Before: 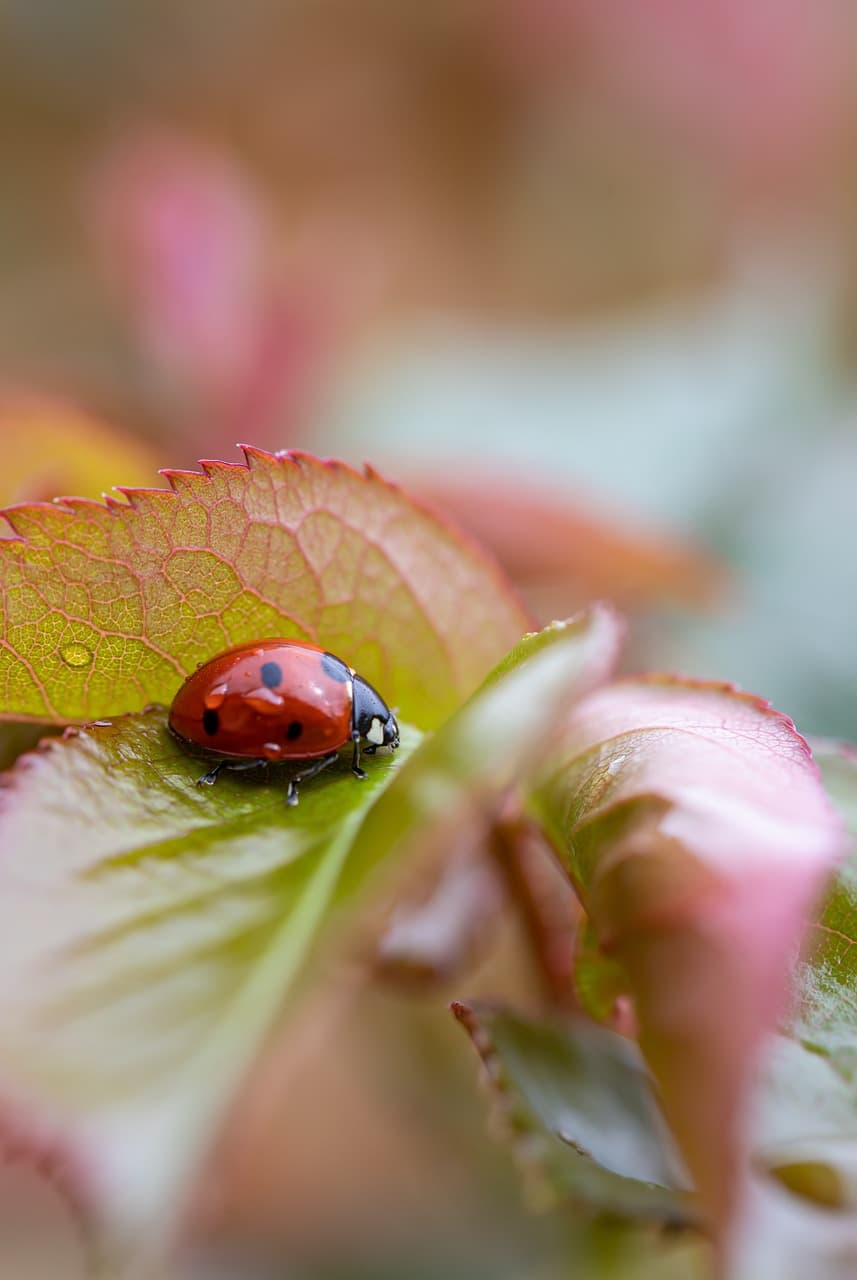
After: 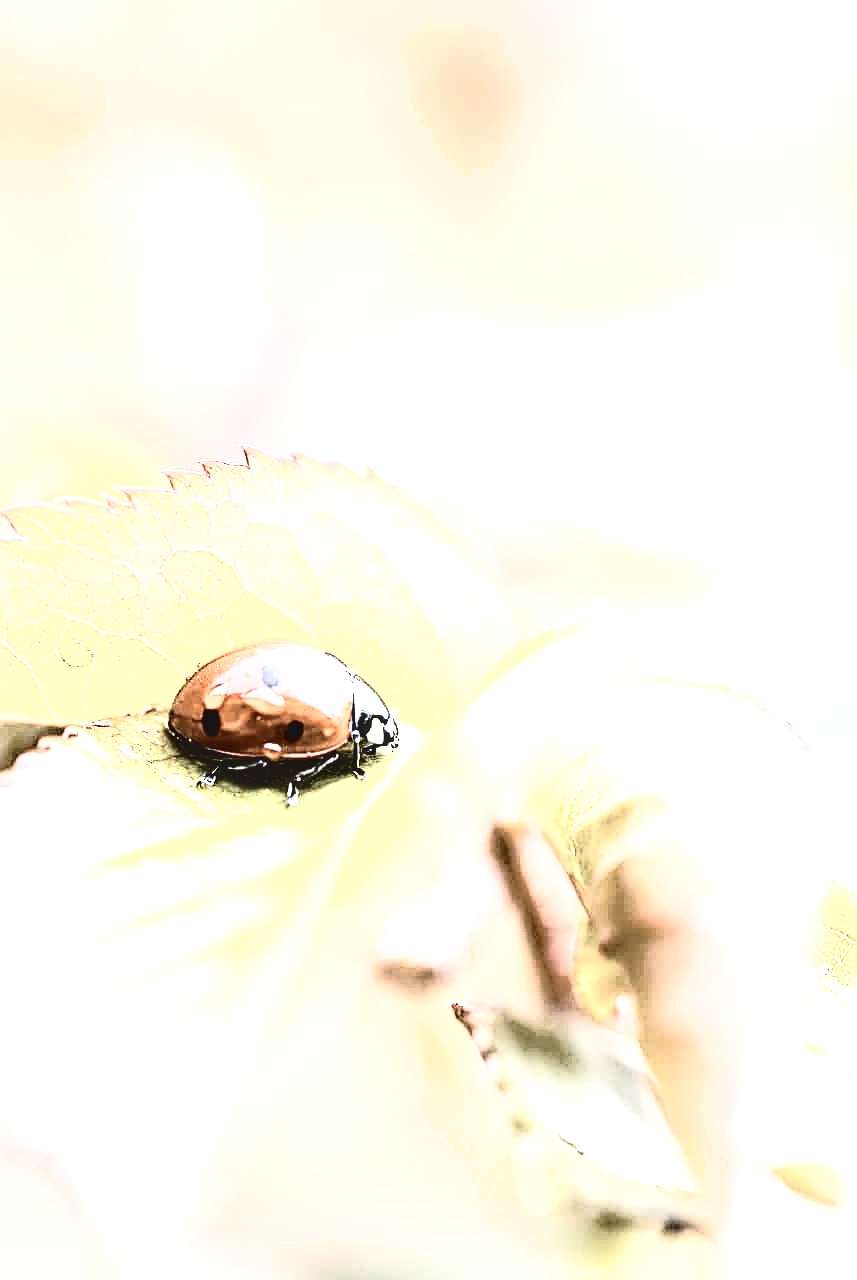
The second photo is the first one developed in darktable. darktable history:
shadows and highlights: shadows 10.52, white point adjustment 0.871, highlights -38.4
tone equalizer: -8 EV -1.08 EV, -7 EV -1.03 EV, -6 EV -0.902 EV, -5 EV -0.585 EV, -3 EV 0.565 EV, -2 EV 0.863 EV, -1 EV 0.994 EV, +0 EV 1.07 EV, edges refinement/feathering 500, mask exposure compensation -1.57 EV, preserve details no
local contrast: on, module defaults
exposure: black level correction 0.006, exposure 2.066 EV, compensate highlight preservation false
sharpen: on, module defaults
color correction: highlights b* 0.059, saturation 0.352
contrast brightness saturation: contrast 0.51, saturation -0.082
